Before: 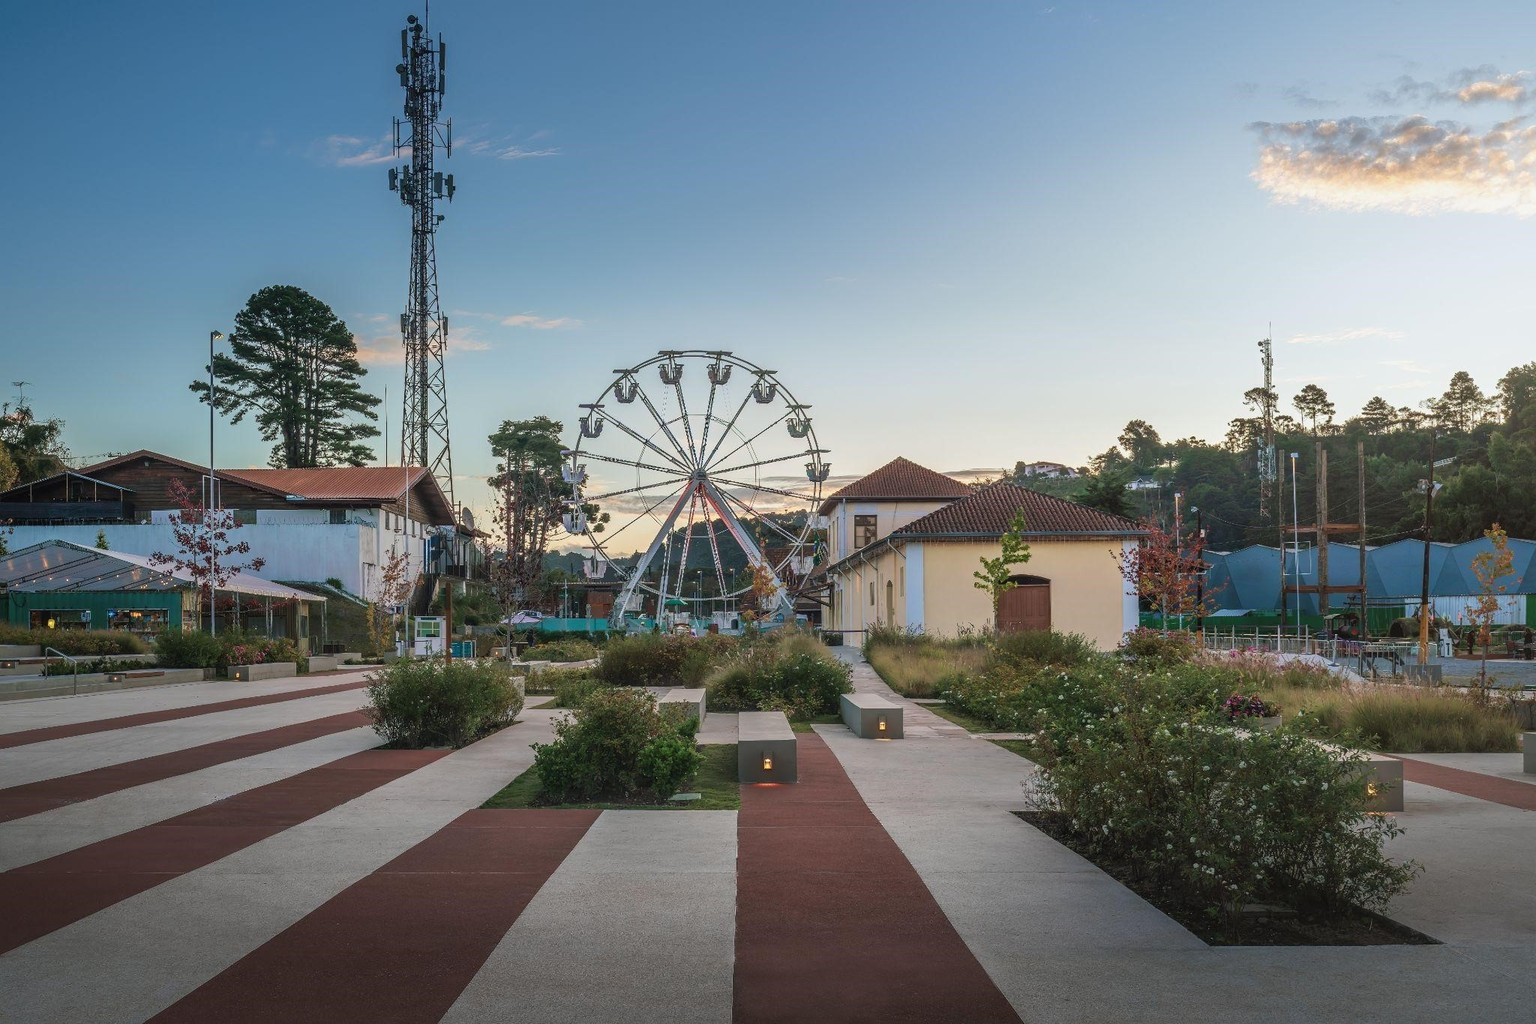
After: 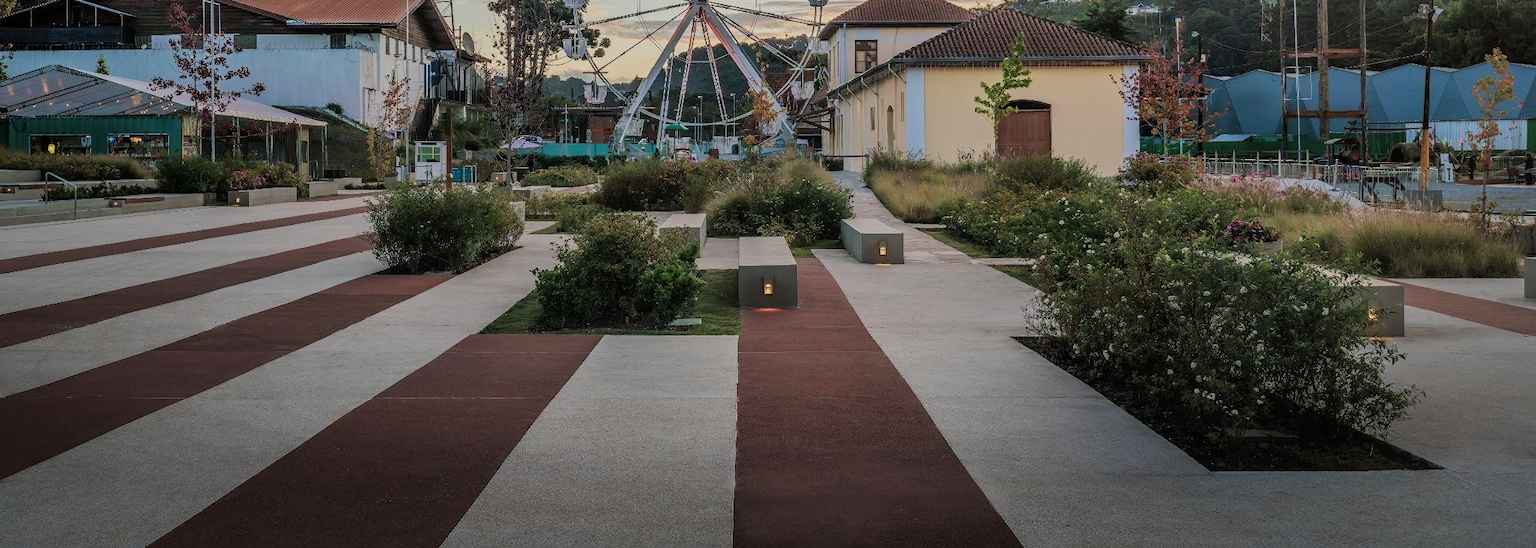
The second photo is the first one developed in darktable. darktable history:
filmic rgb: black relative exposure -7.65 EV, white relative exposure 4.56 EV, threshold 5.97 EV, hardness 3.61, contrast 1.054, color science v6 (2022), enable highlight reconstruction true
crop and rotate: top 46.415%, right 0.017%
